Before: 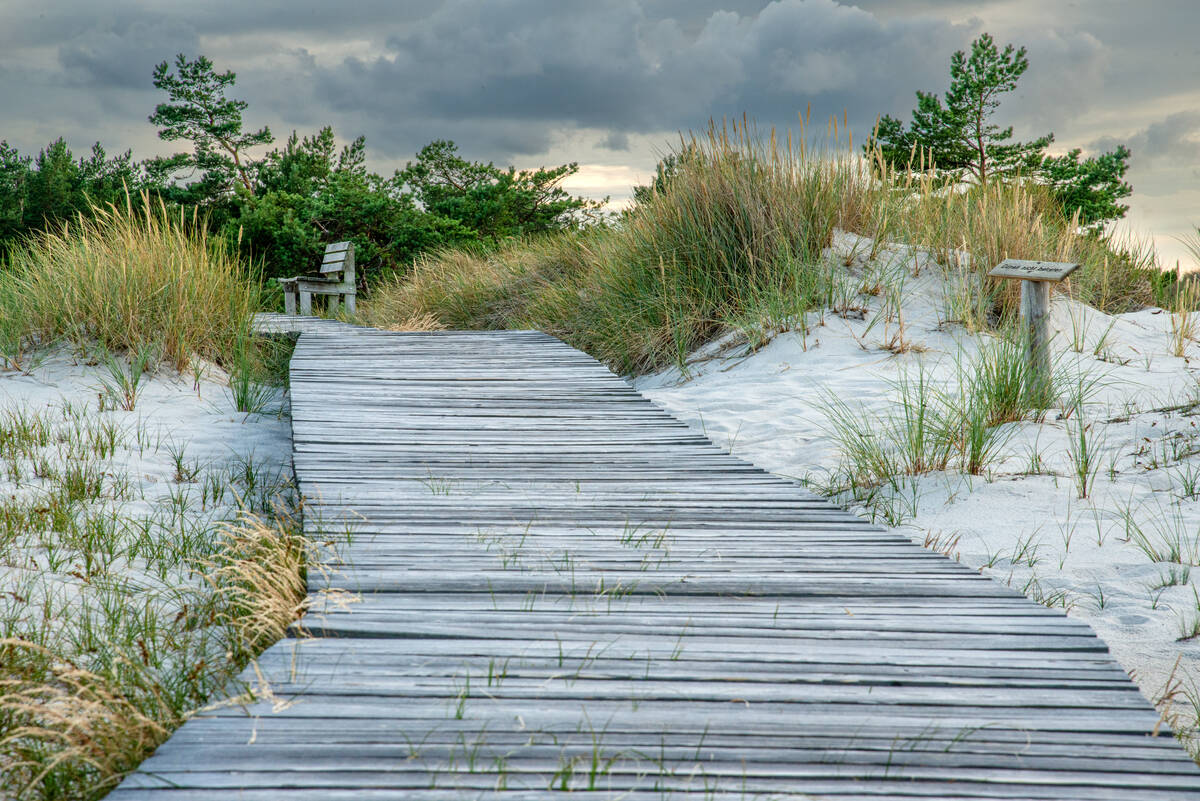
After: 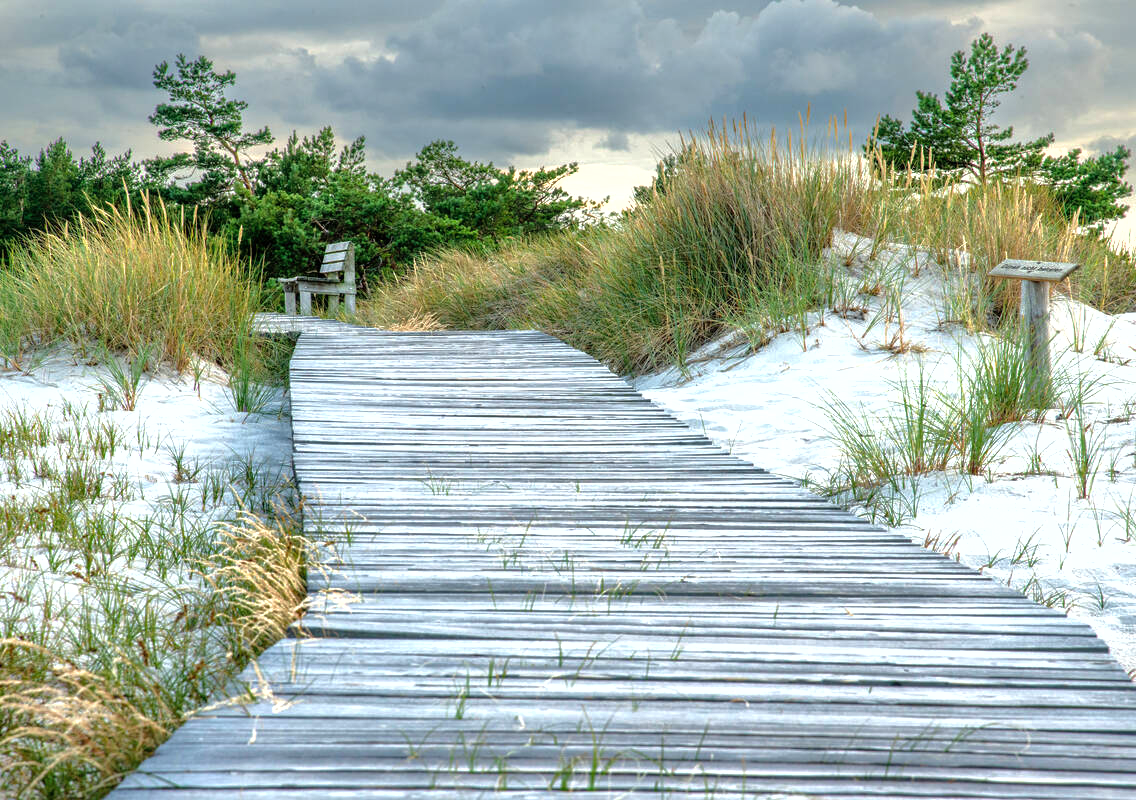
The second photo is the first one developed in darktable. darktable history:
crop and rotate: left 0%, right 5.296%
shadows and highlights: highlights color adjustment 42.66%
tone equalizer: -8 EV -0.756 EV, -7 EV -0.724 EV, -6 EV -0.583 EV, -5 EV -0.397 EV, -3 EV 0.394 EV, -2 EV 0.6 EV, -1 EV 0.69 EV, +0 EV 0.721 EV
